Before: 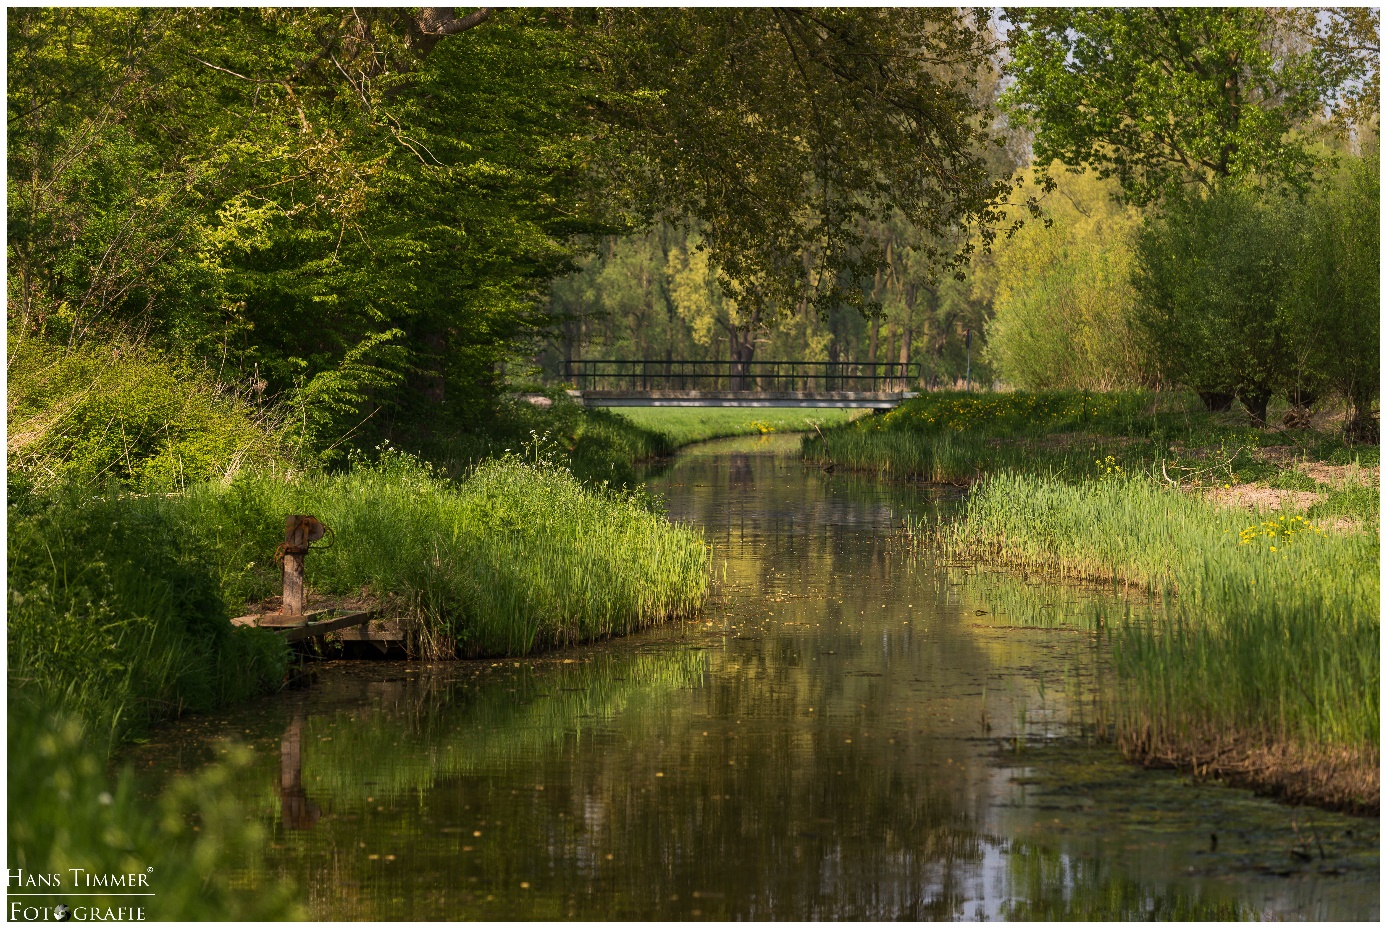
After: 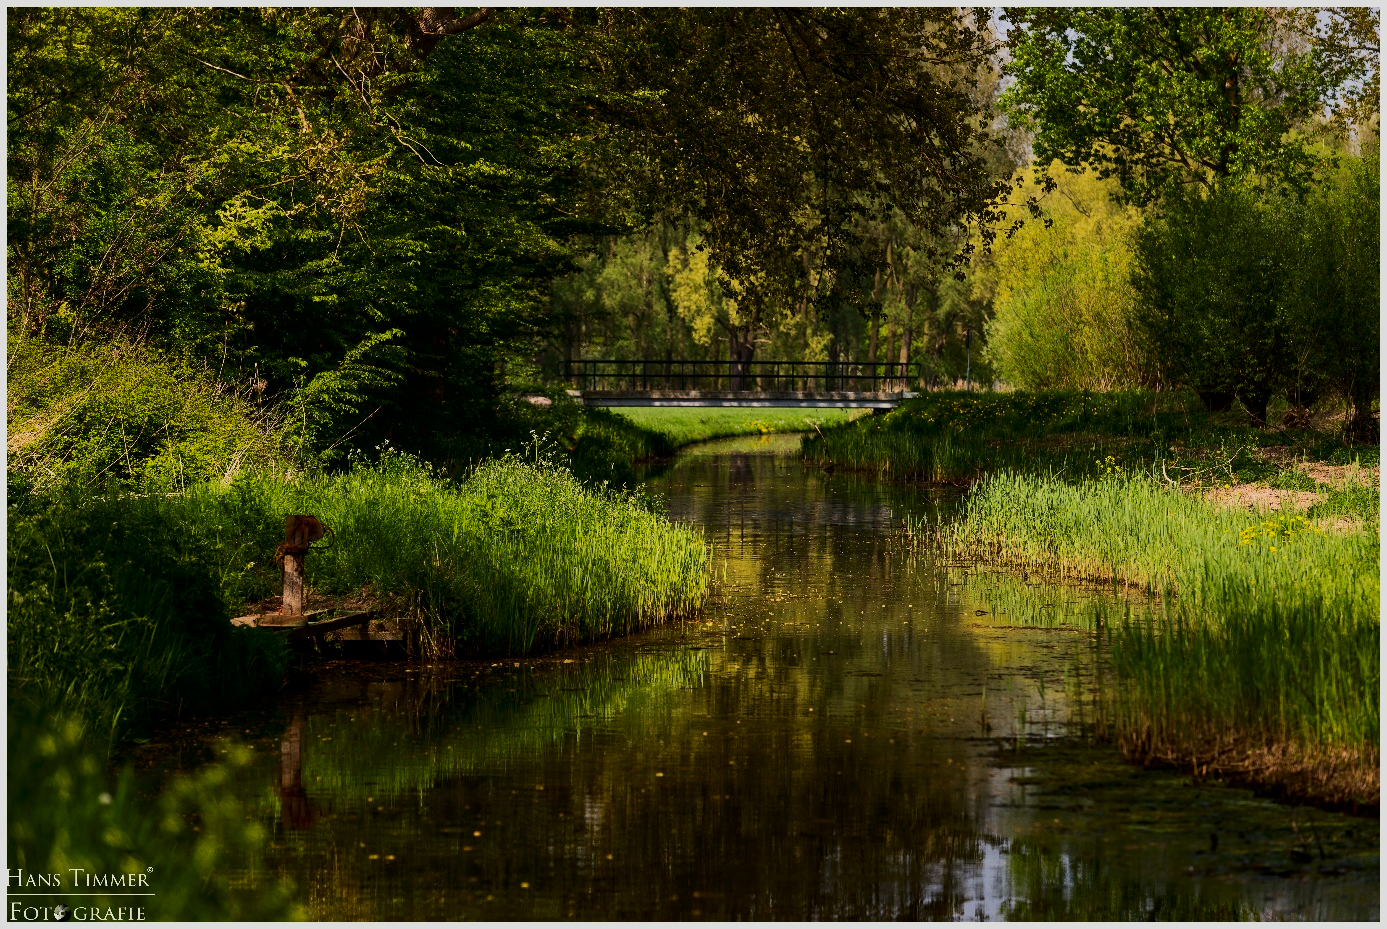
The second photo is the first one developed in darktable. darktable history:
contrast brightness saturation: contrast 0.21, brightness -0.11, saturation 0.21
filmic rgb: black relative exposure -7.65 EV, white relative exposure 4.56 EV, hardness 3.61, color science v6 (2022)
